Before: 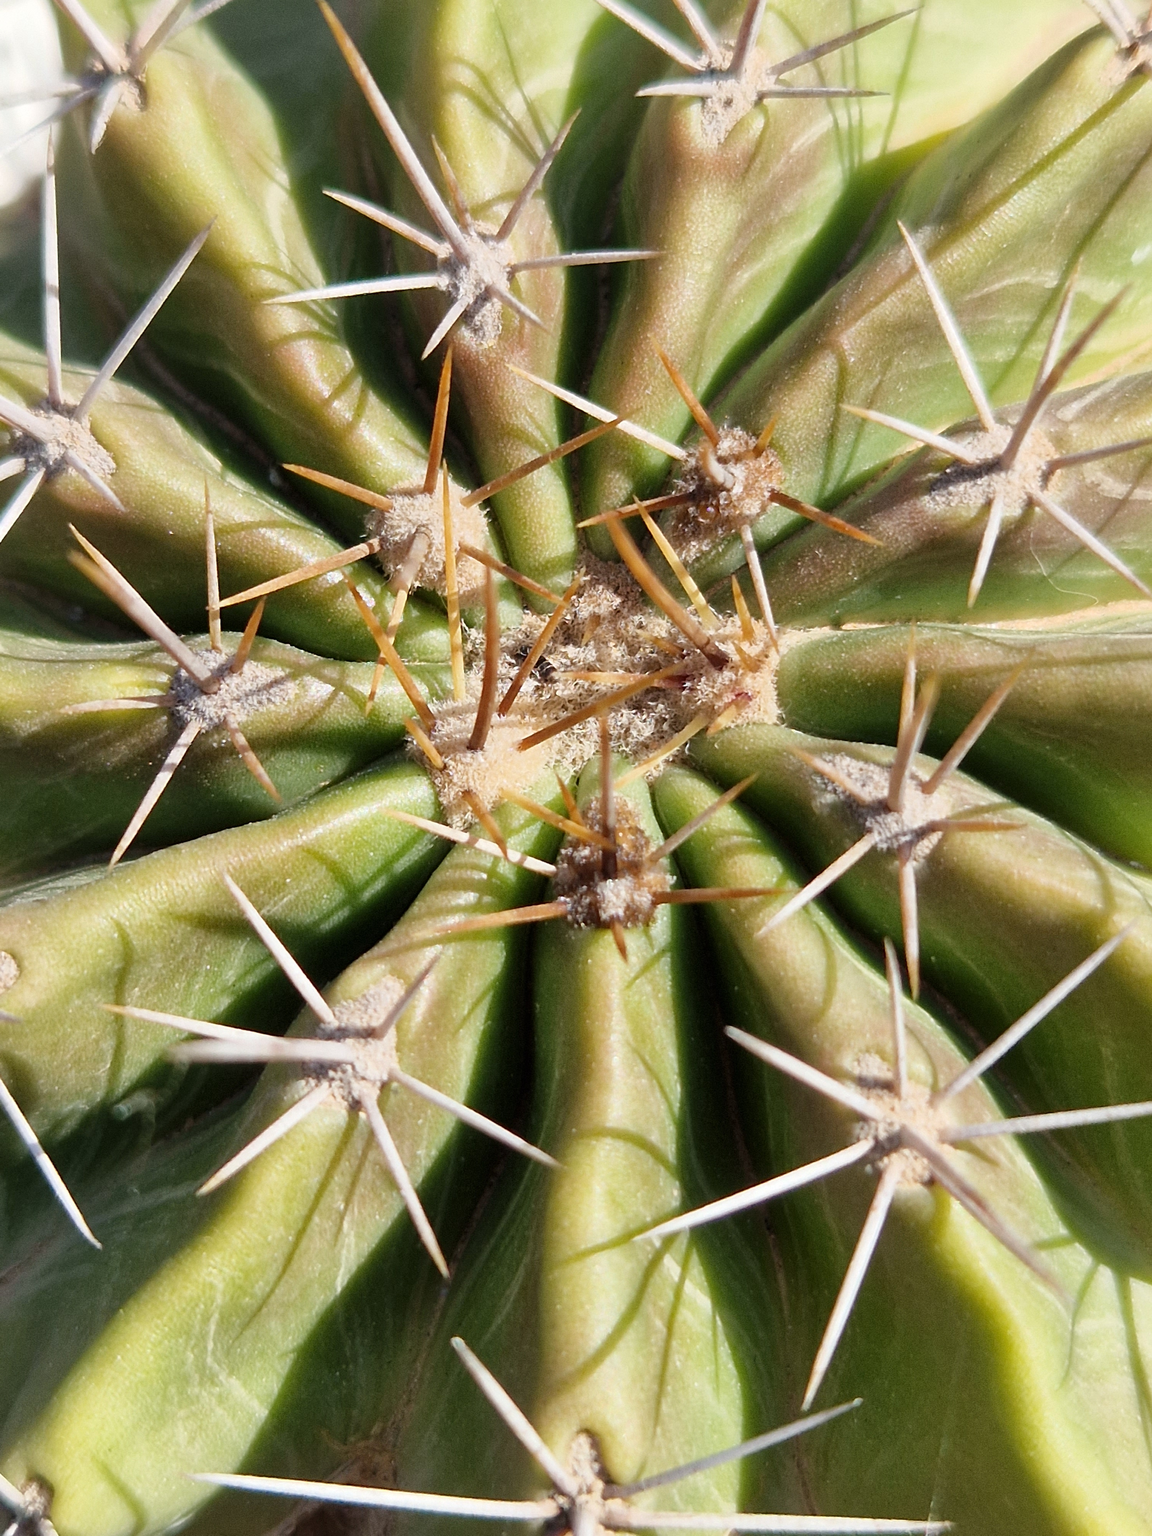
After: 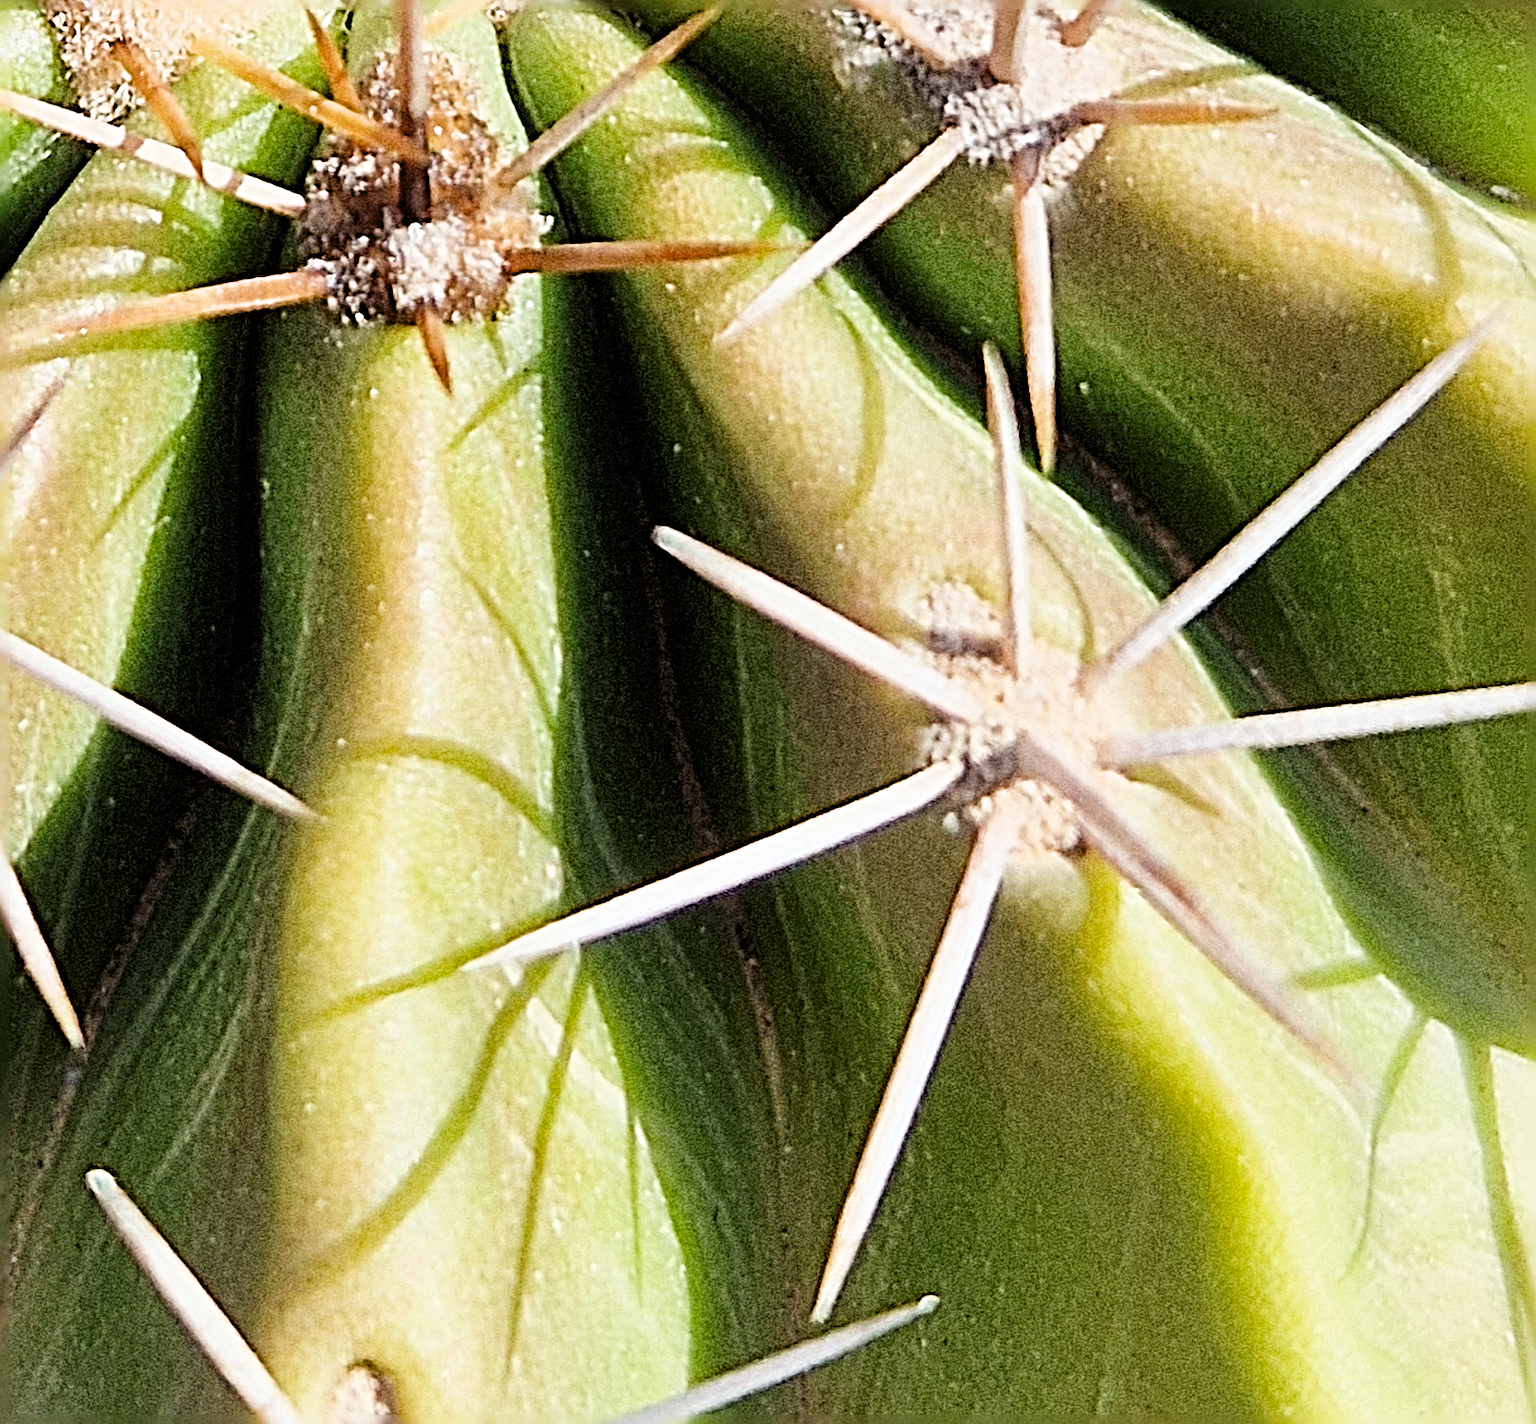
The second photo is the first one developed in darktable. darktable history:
exposure: exposure 0.935 EV, compensate highlight preservation false
crop and rotate: left 35.509%, top 50.238%, bottom 4.934%
vibrance: on, module defaults
sharpen: radius 6.3, amount 1.8, threshold 0
filmic rgb: white relative exposure 3.8 EV, hardness 4.35
